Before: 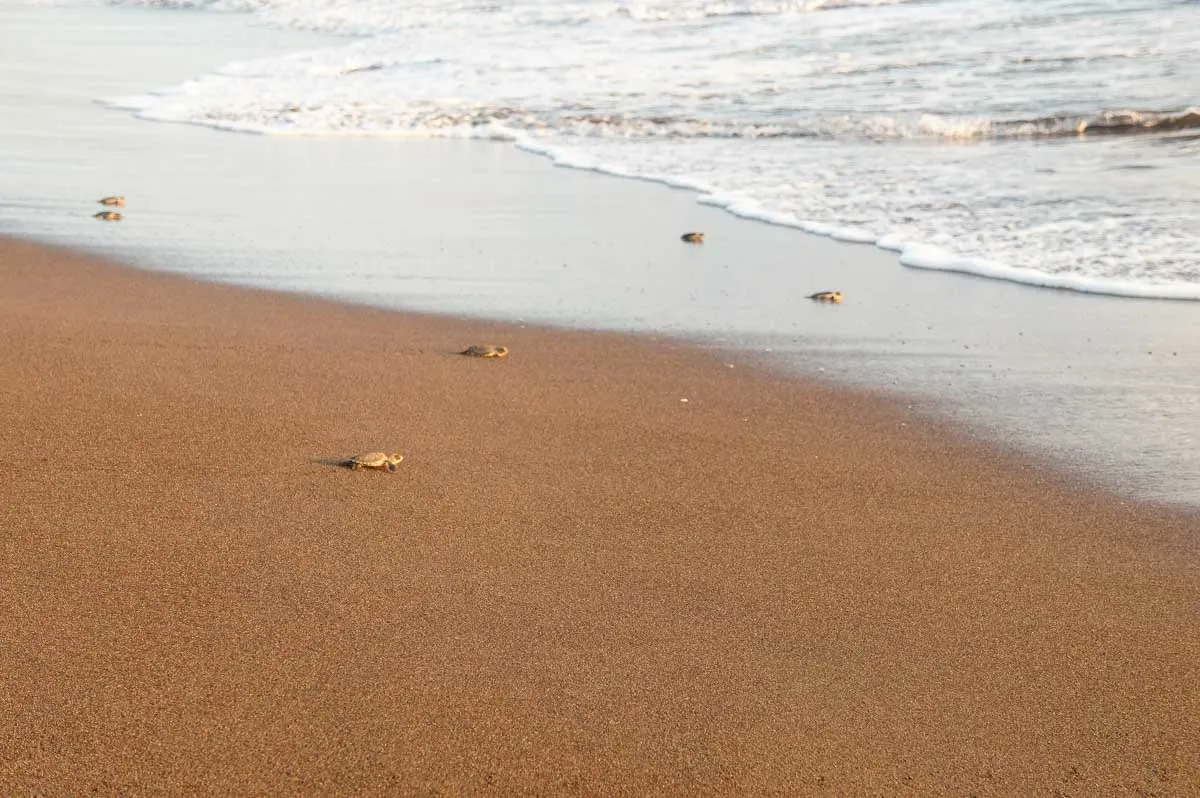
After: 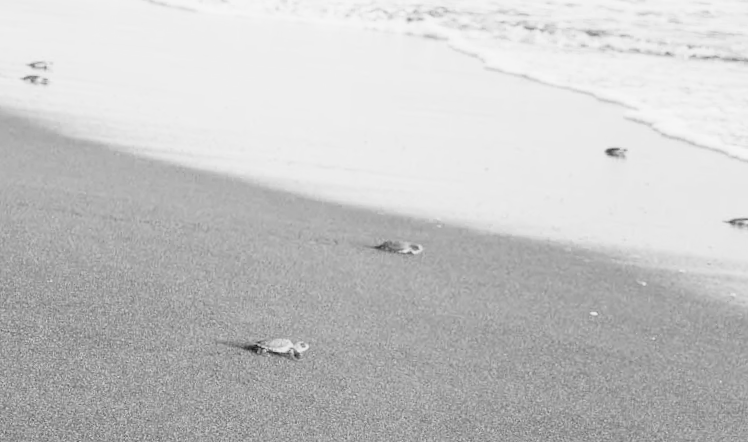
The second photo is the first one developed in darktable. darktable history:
tone curve: curves: ch0 [(0, 0.005) (0.103, 0.097) (0.18, 0.22) (0.378, 0.482) (0.504, 0.631) (0.663, 0.801) (0.834, 0.914) (1, 0.971)]; ch1 [(0, 0) (0.172, 0.123) (0.324, 0.253) (0.396, 0.388) (0.478, 0.461) (0.499, 0.498) (0.545, 0.587) (0.604, 0.692) (0.704, 0.818) (1, 1)]; ch2 [(0, 0) (0.411, 0.424) (0.496, 0.5) (0.521, 0.537) (0.555, 0.585) (0.628, 0.703) (1, 1)], color space Lab, independent channels, preserve colors none
monochrome: on, module defaults
crop and rotate: angle -4.99°, left 2.122%, top 6.945%, right 27.566%, bottom 30.519%
